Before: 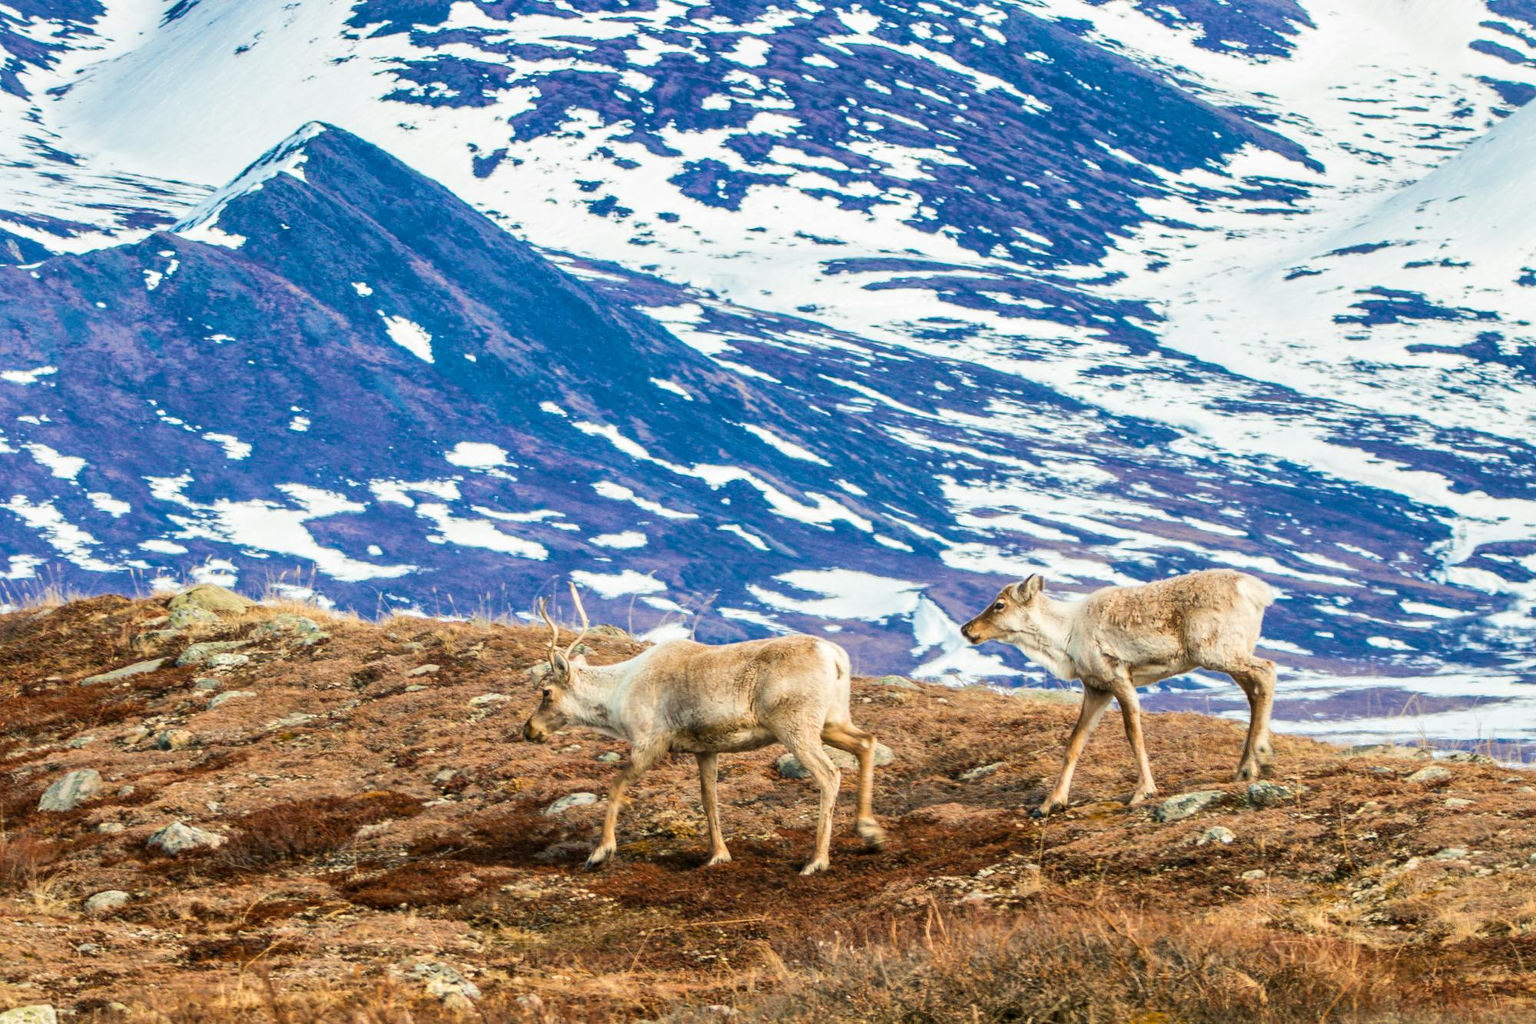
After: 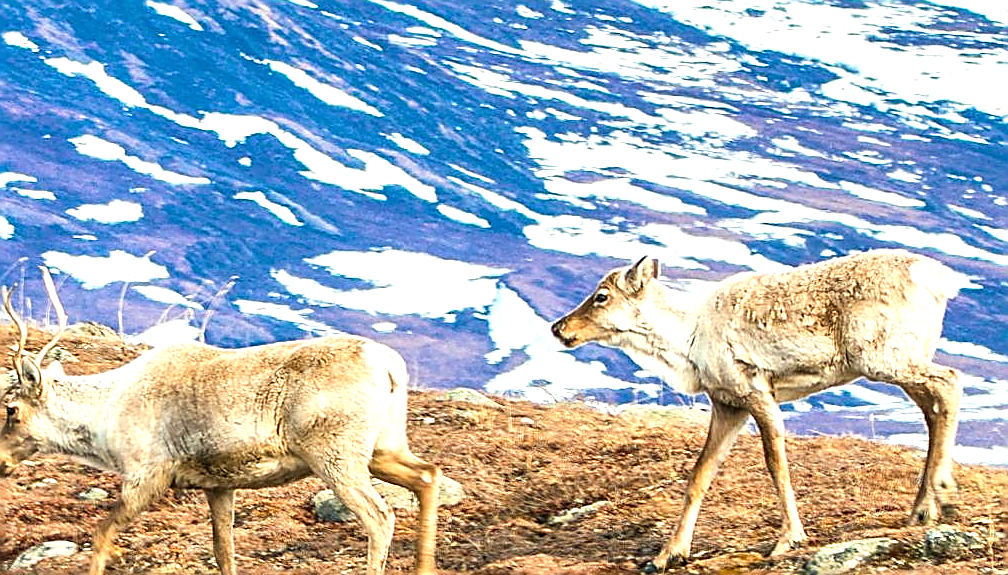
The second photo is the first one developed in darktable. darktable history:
exposure: black level correction 0, exposure 0.701 EV, compensate exposure bias true, compensate highlight preservation false
sharpen: radius 1.676, amount 1.286
crop: left 35.047%, top 36.877%, right 14.548%, bottom 19.952%
